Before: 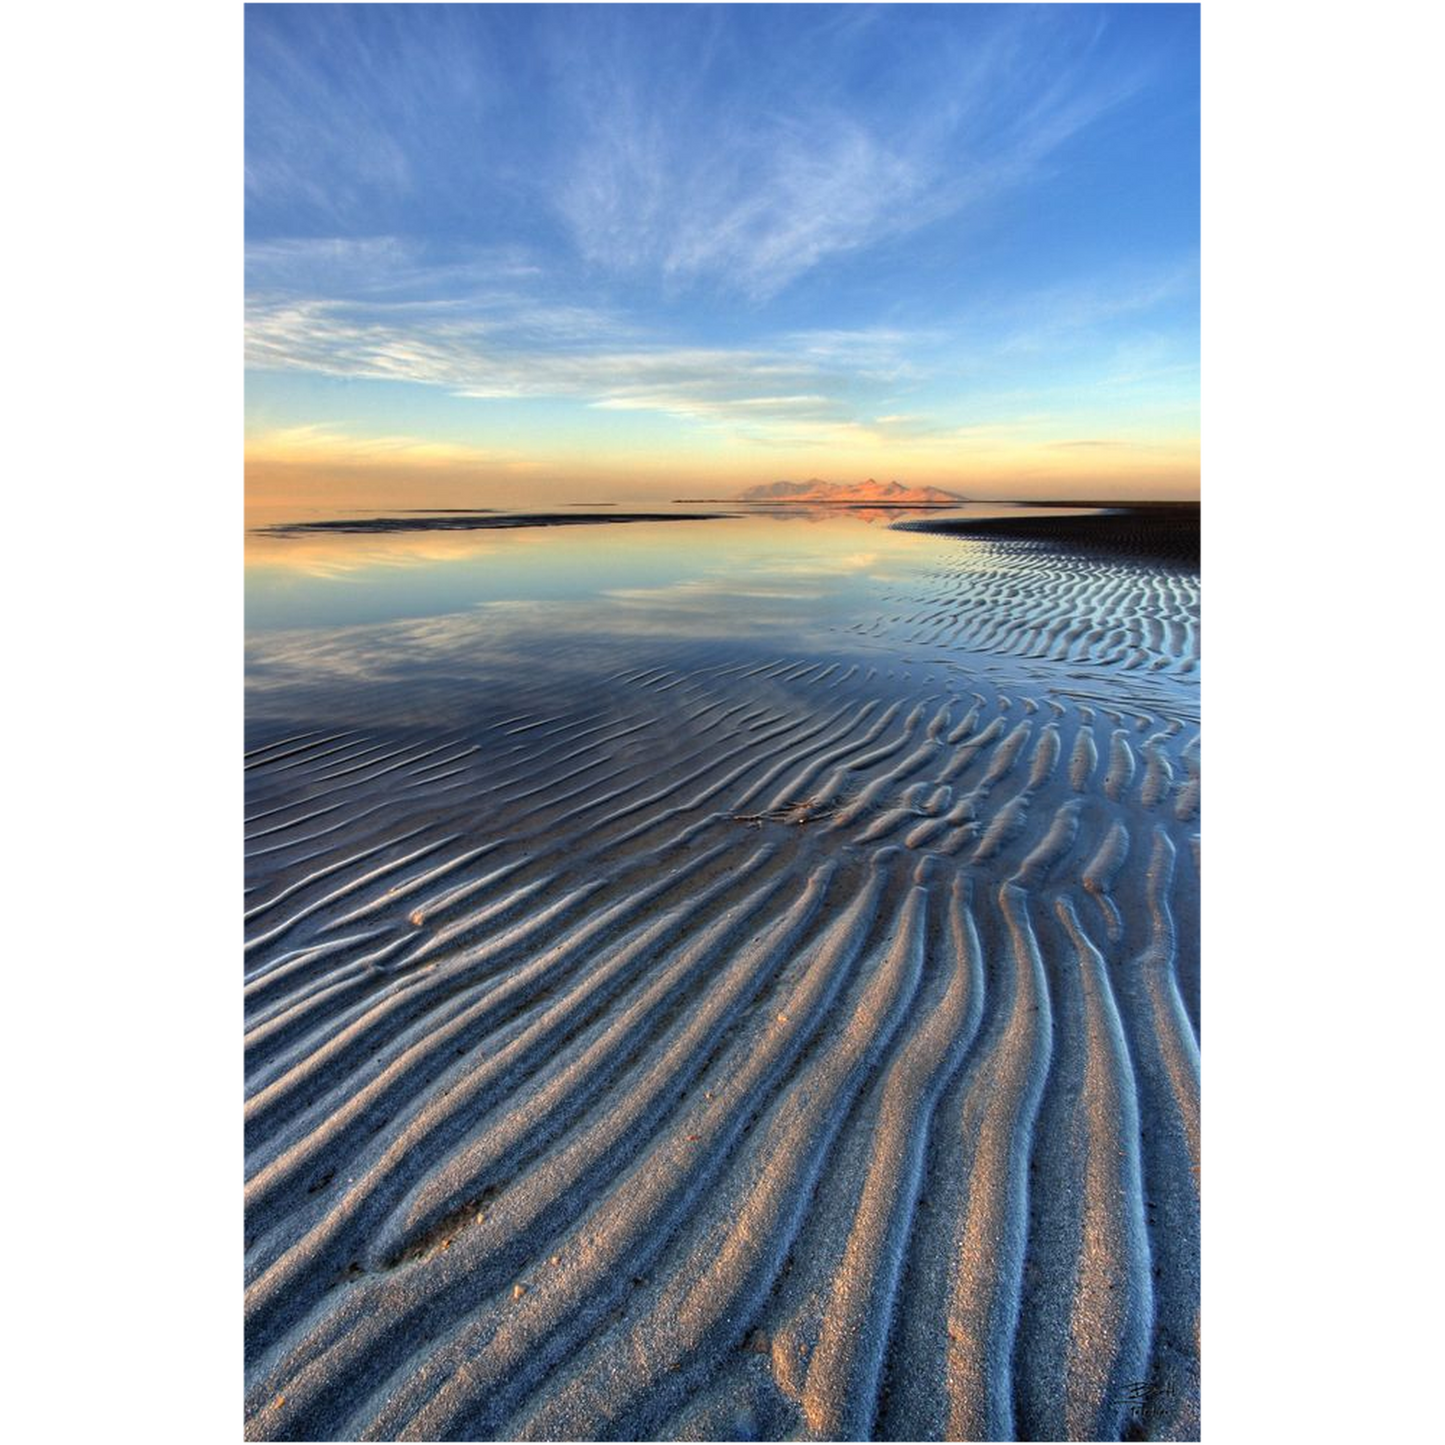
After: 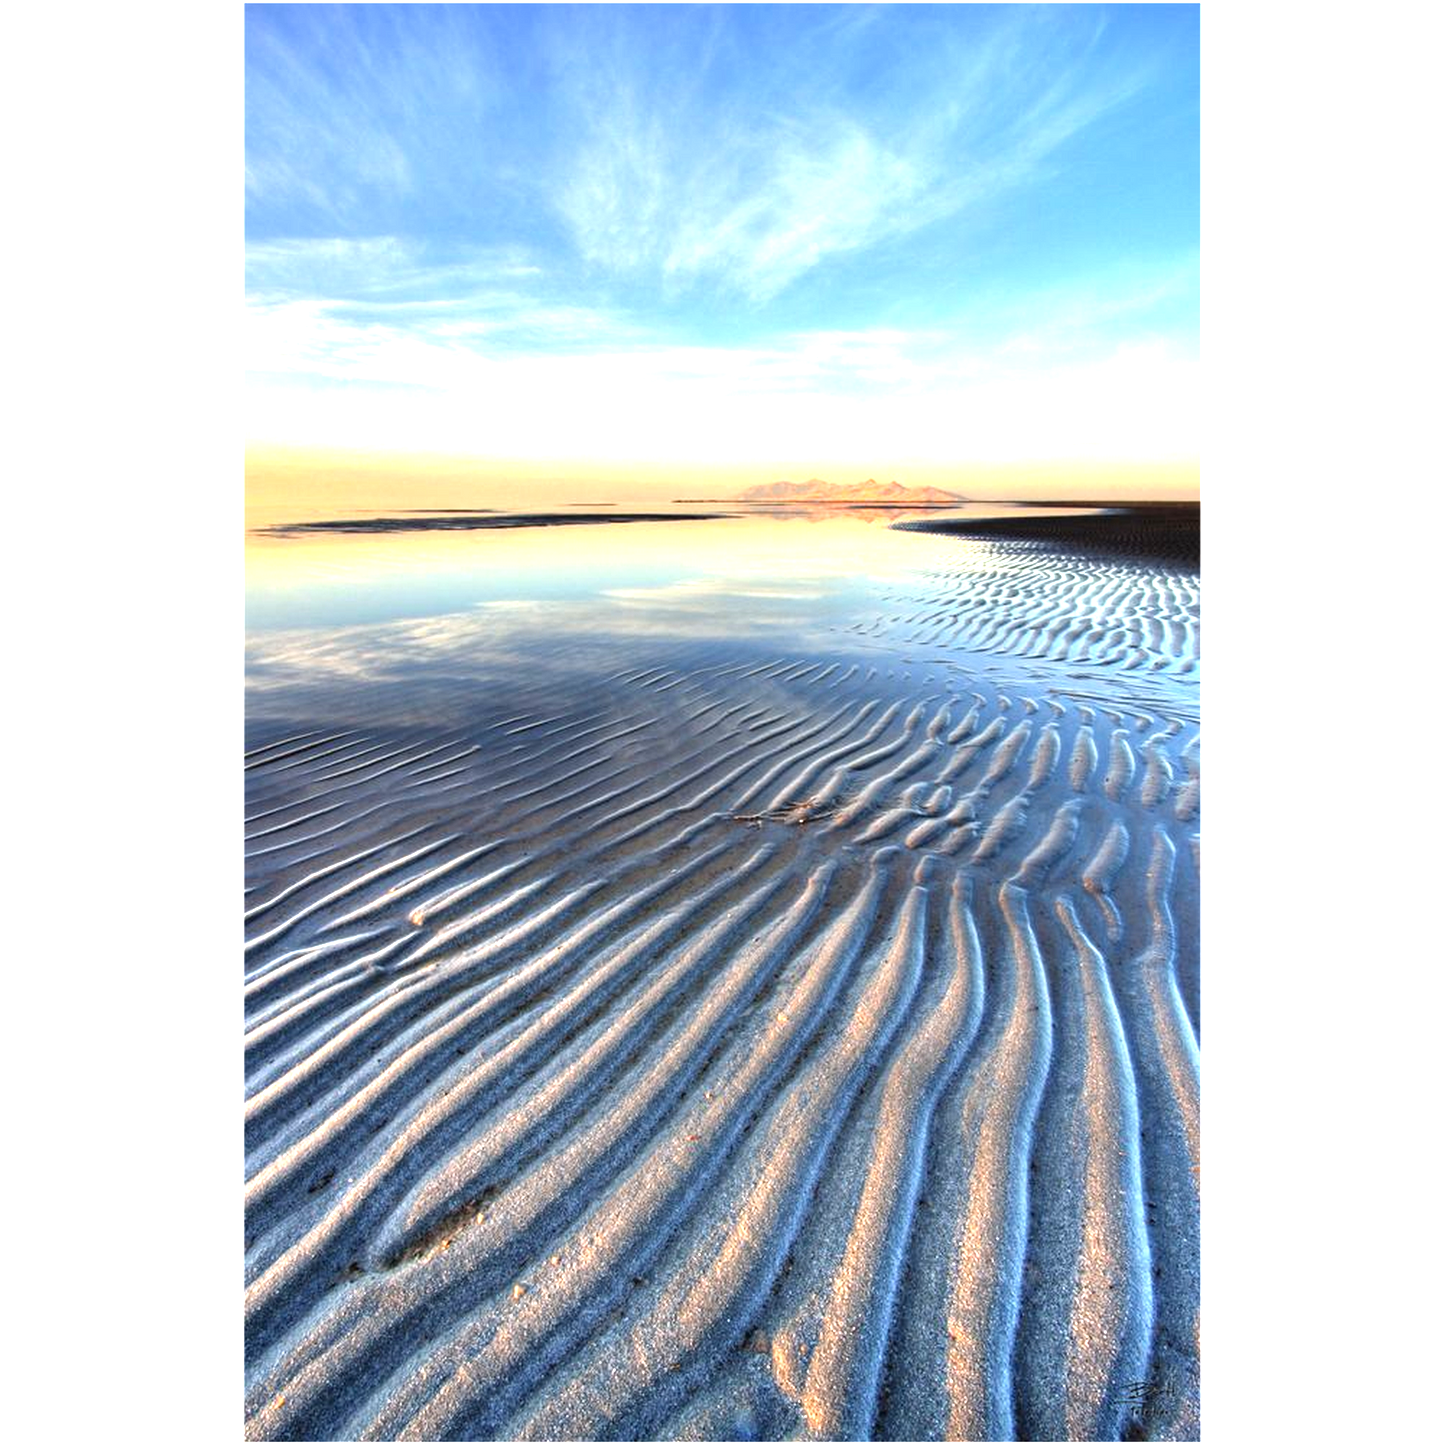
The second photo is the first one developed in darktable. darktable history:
haze removal: compatibility mode true, adaptive false
exposure: black level correction 0, exposure 1.199 EV, compensate exposure bias true, compensate highlight preservation false
